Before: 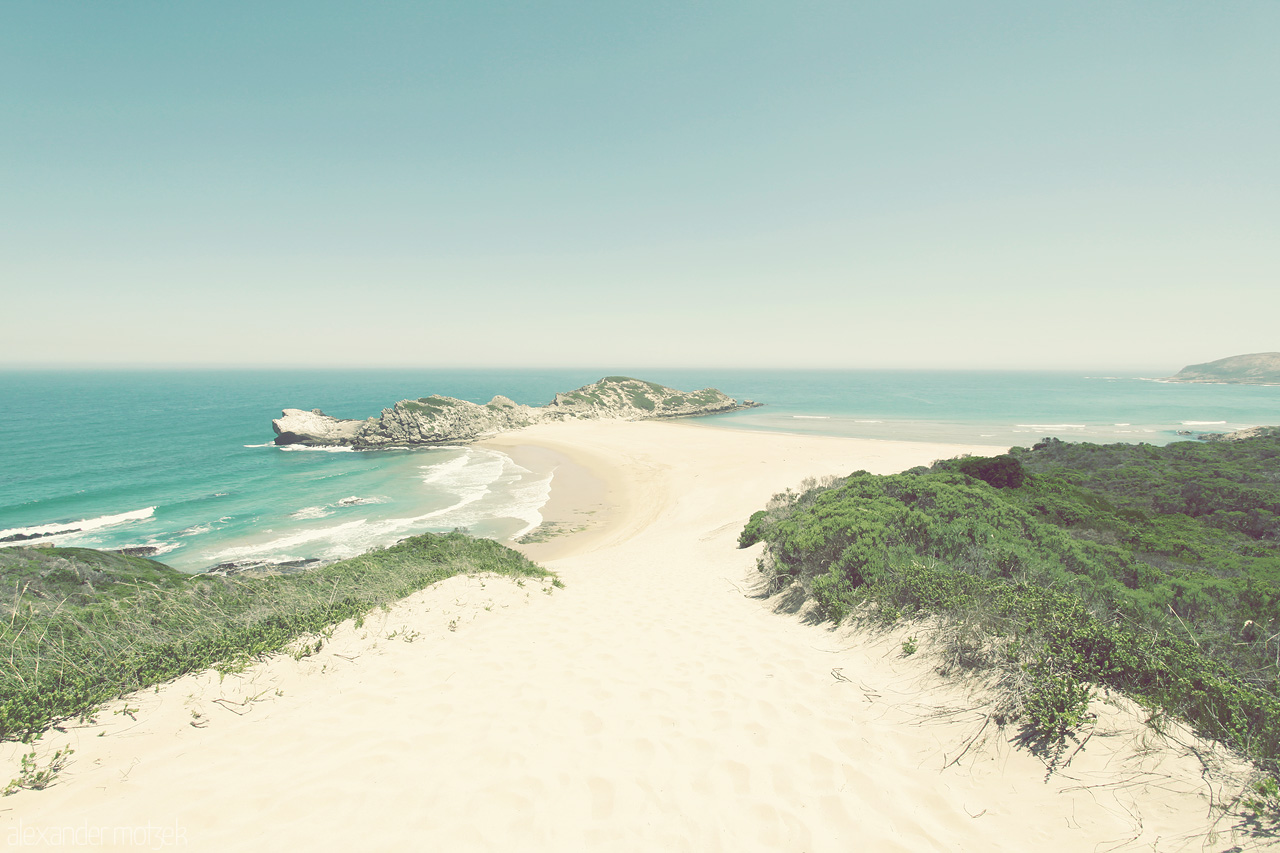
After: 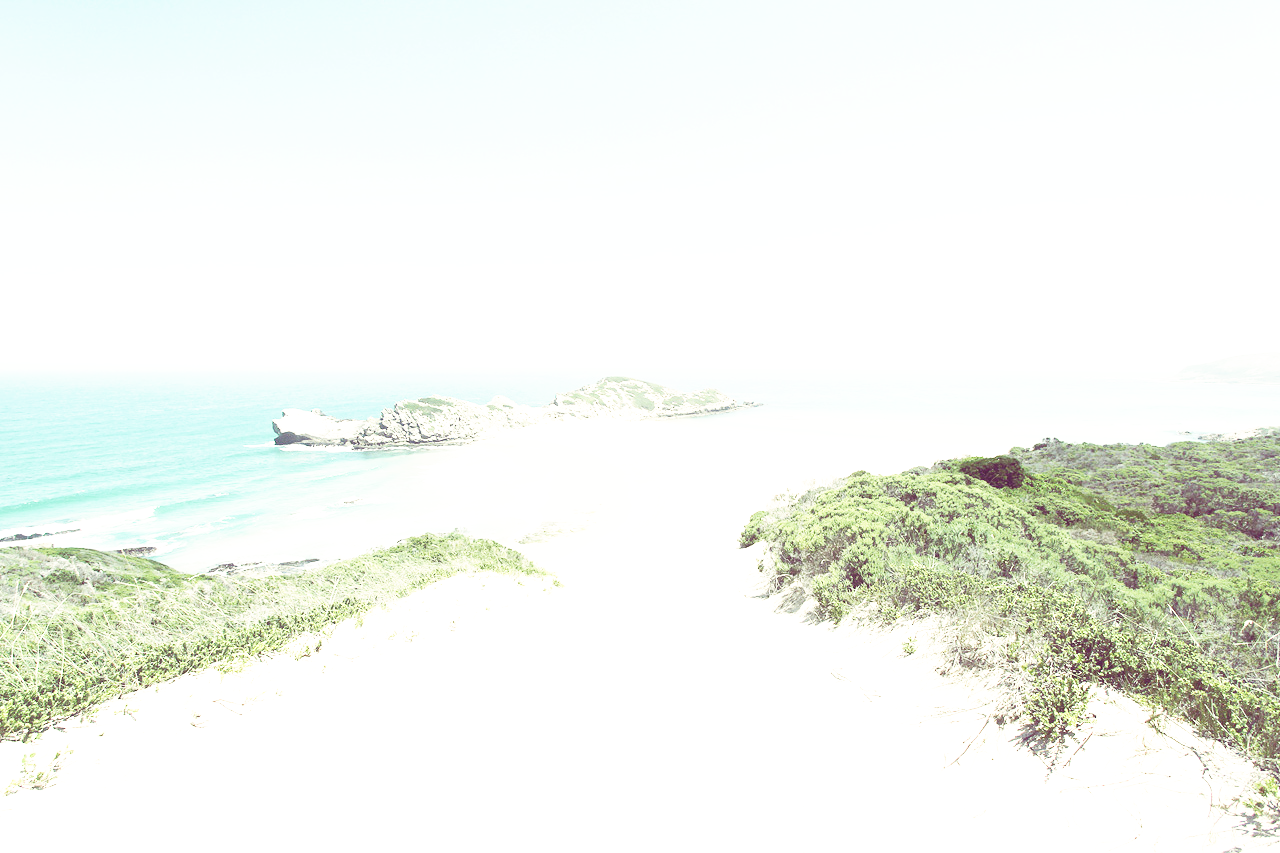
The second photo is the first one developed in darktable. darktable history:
tone equalizer: -8 EV -0.75 EV, -7 EV -0.7 EV, -6 EV -0.6 EV, -5 EV -0.4 EV, -3 EV 0.4 EV, -2 EV 0.6 EV, -1 EV 0.7 EV, +0 EV 0.75 EV, edges refinement/feathering 500, mask exposure compensation -1.57 EV, preserve details no
base curve: curves: ch0 [(0, 0) (0.007, 0.004) (0.027, 0.03) (0.046, 0.07) (0.207, 0.54) (0.442, 0.872) (0.673, 0.972) (1, 1)], preserve colors none
